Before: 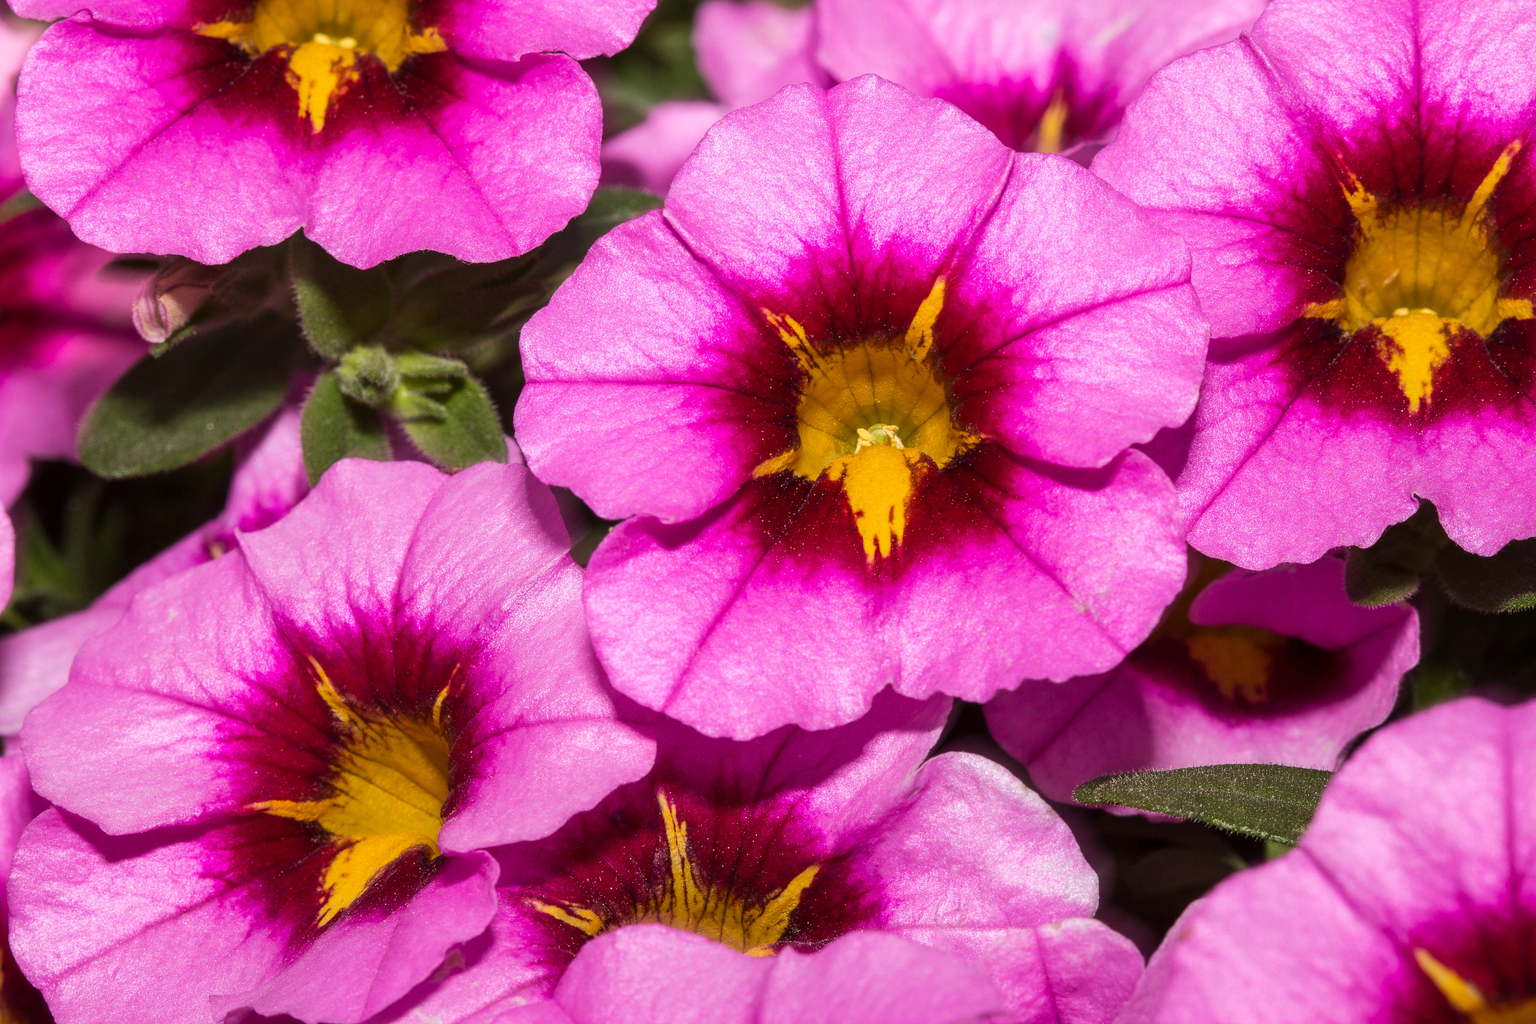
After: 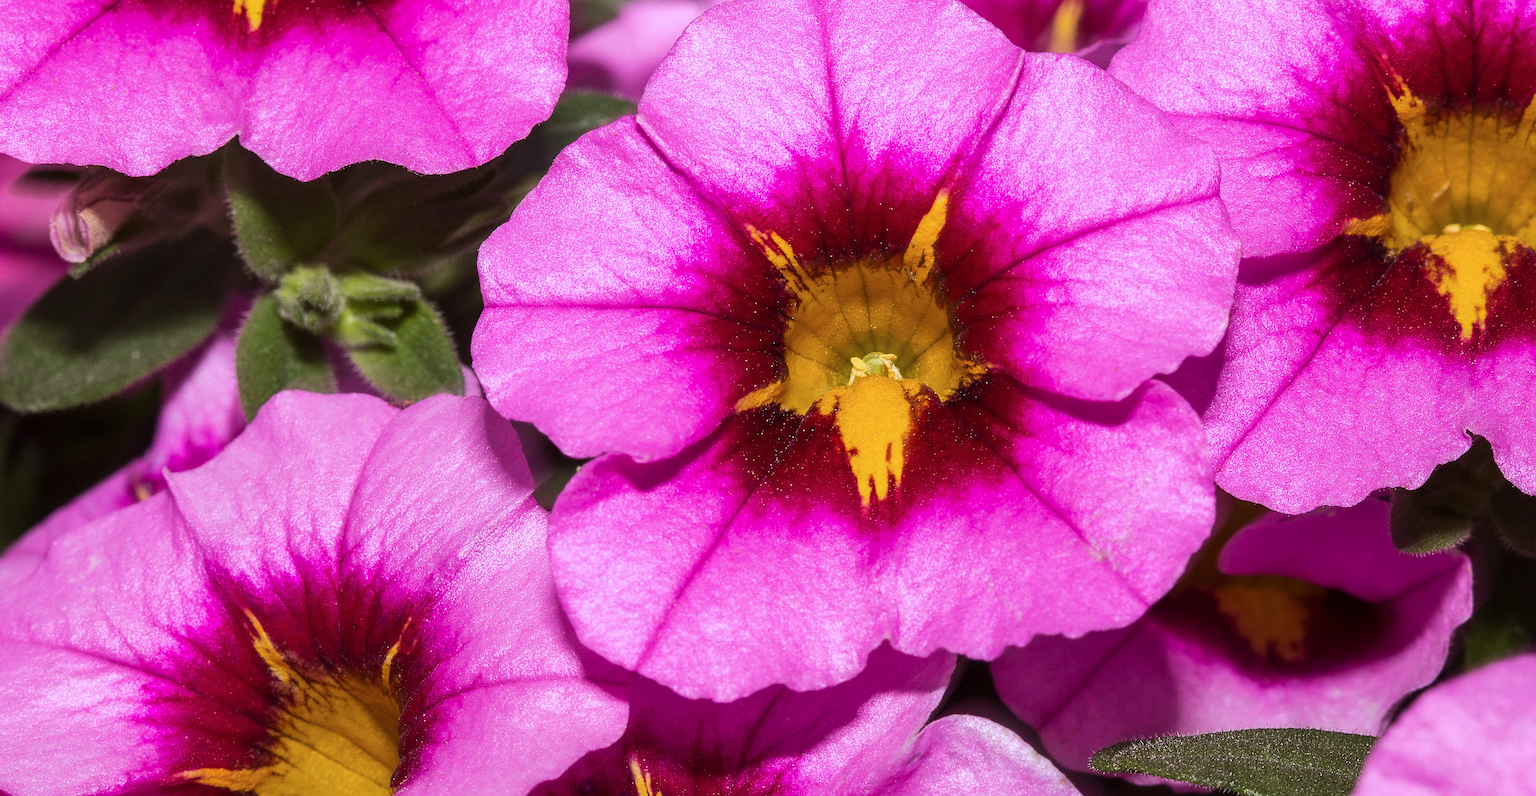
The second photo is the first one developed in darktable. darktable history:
crop: left 5.715%, top 10.31%, right 3.803%, bottom 19.277%
color calibration: illuminant as shot in camera, x 0.358, y 0.373, temperature 4628.91 K
sharpen: on, module defaults
exposure: exposure -0.052 EV, compensate highlight preservation false
